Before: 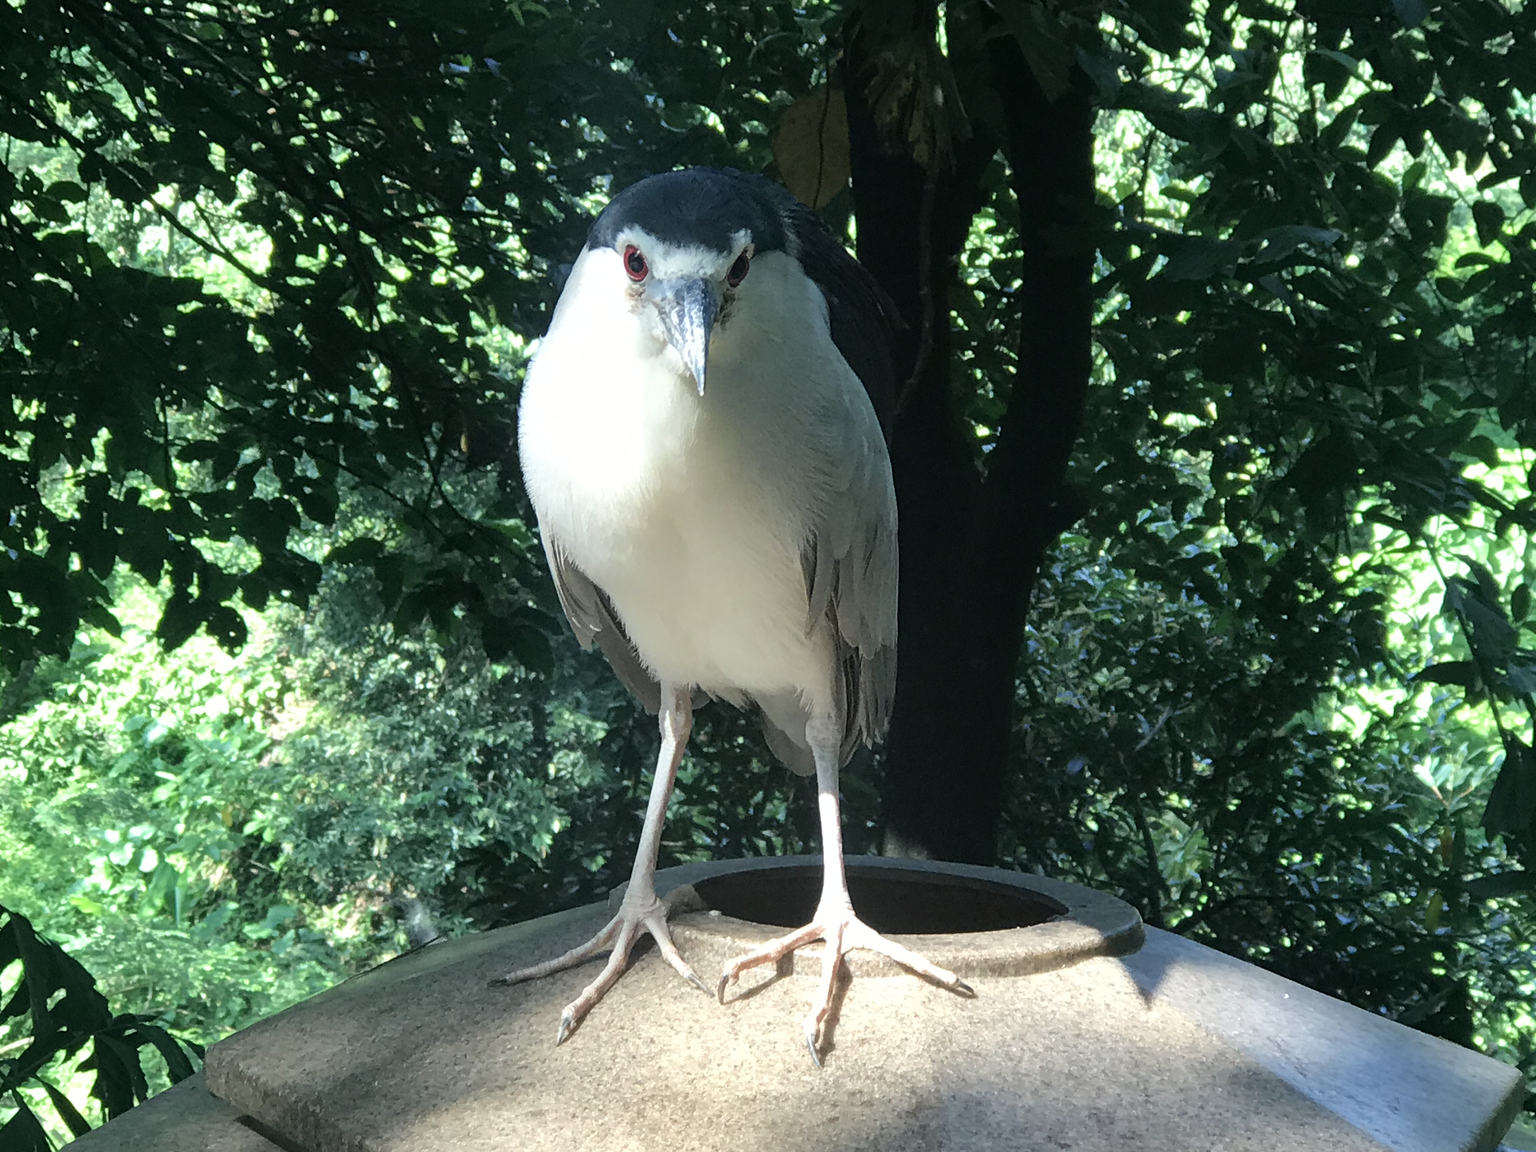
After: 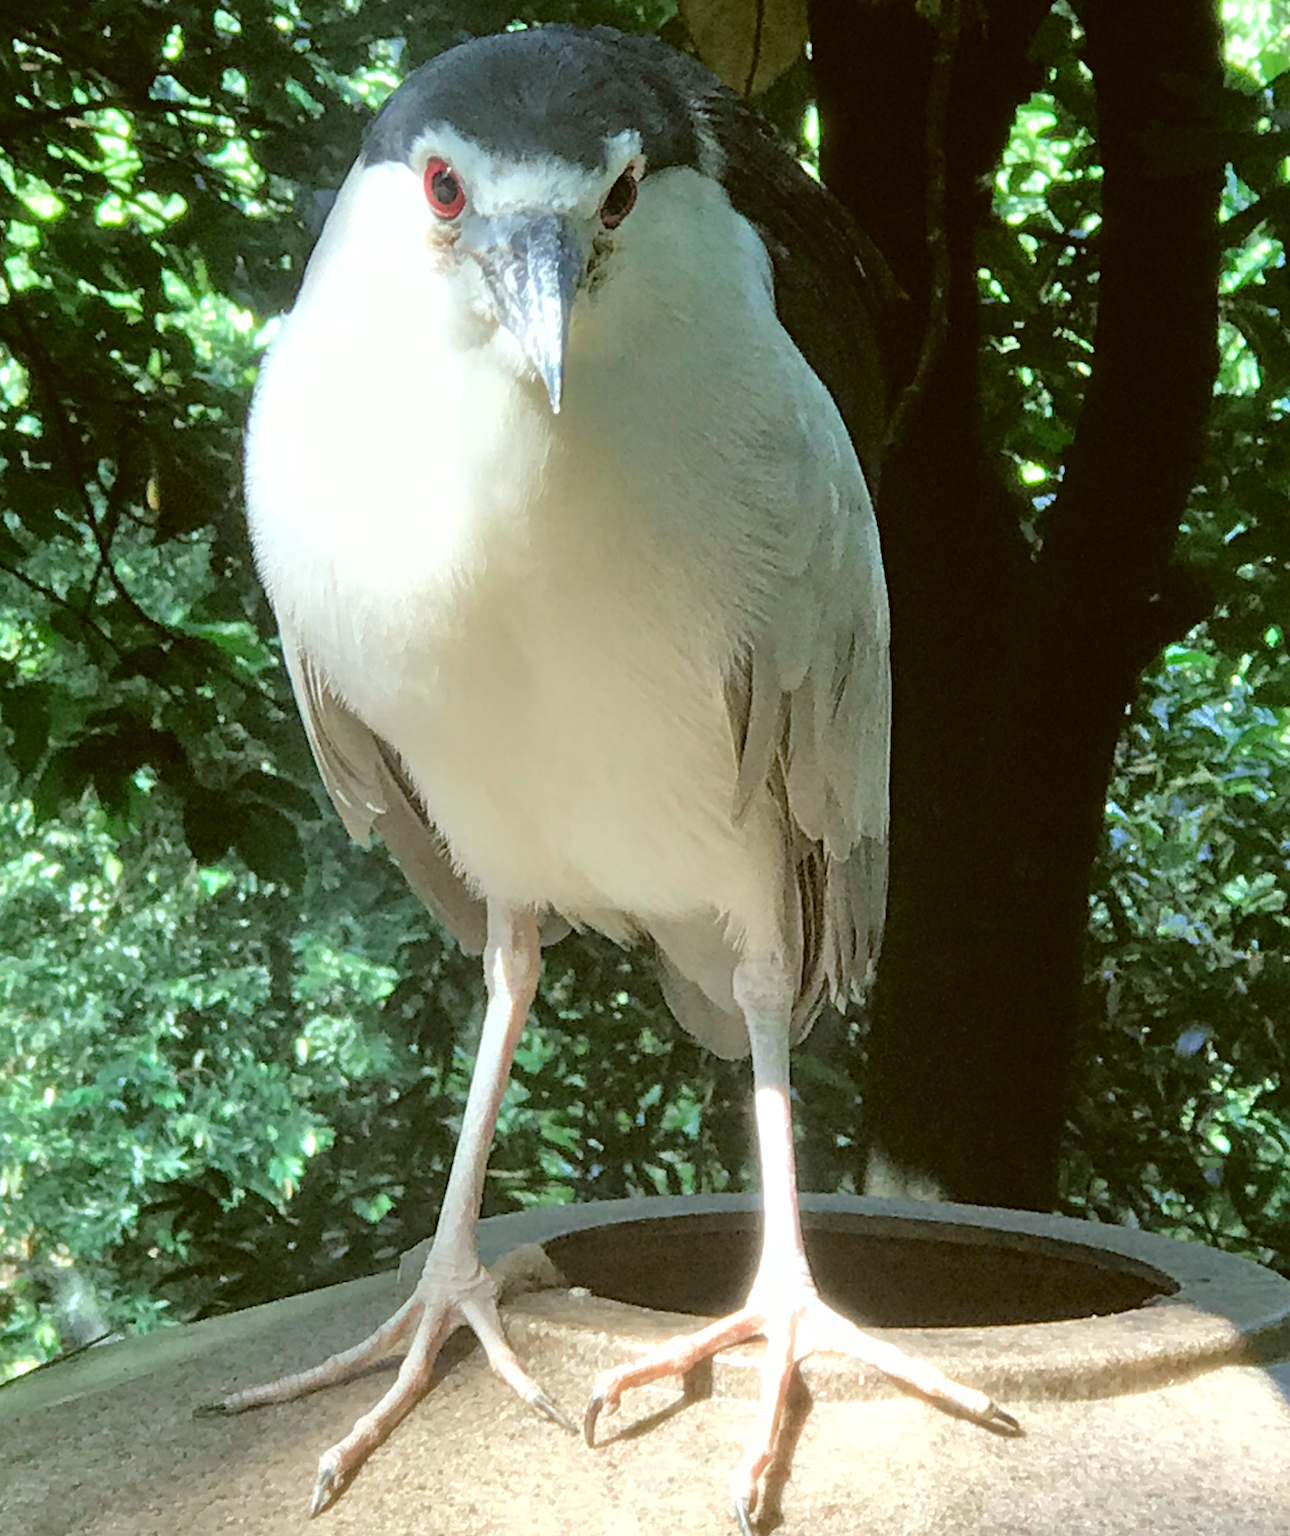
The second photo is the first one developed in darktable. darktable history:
tone equalizer: -7 EV 0.15 EV, -6 EV 0.6 EV, -5 EV 1.15 EV, -4 EV 1.33 EV, -3 EV 1.15 EV, -2 EV 0.6 EV, -1 EV 0.15 EV, mask exposure compensation -0.5 EV
crop and rotate: angle 0.02°, left 24.353%, top 13.219%, right 26.156%, bottom 8.224%
bloom: size 3%, threshold 100%, strength 0%
color correction: highlights a* -0.482, highlights b* 0.161, shadows a* 4.66, shadows b* 20.72
